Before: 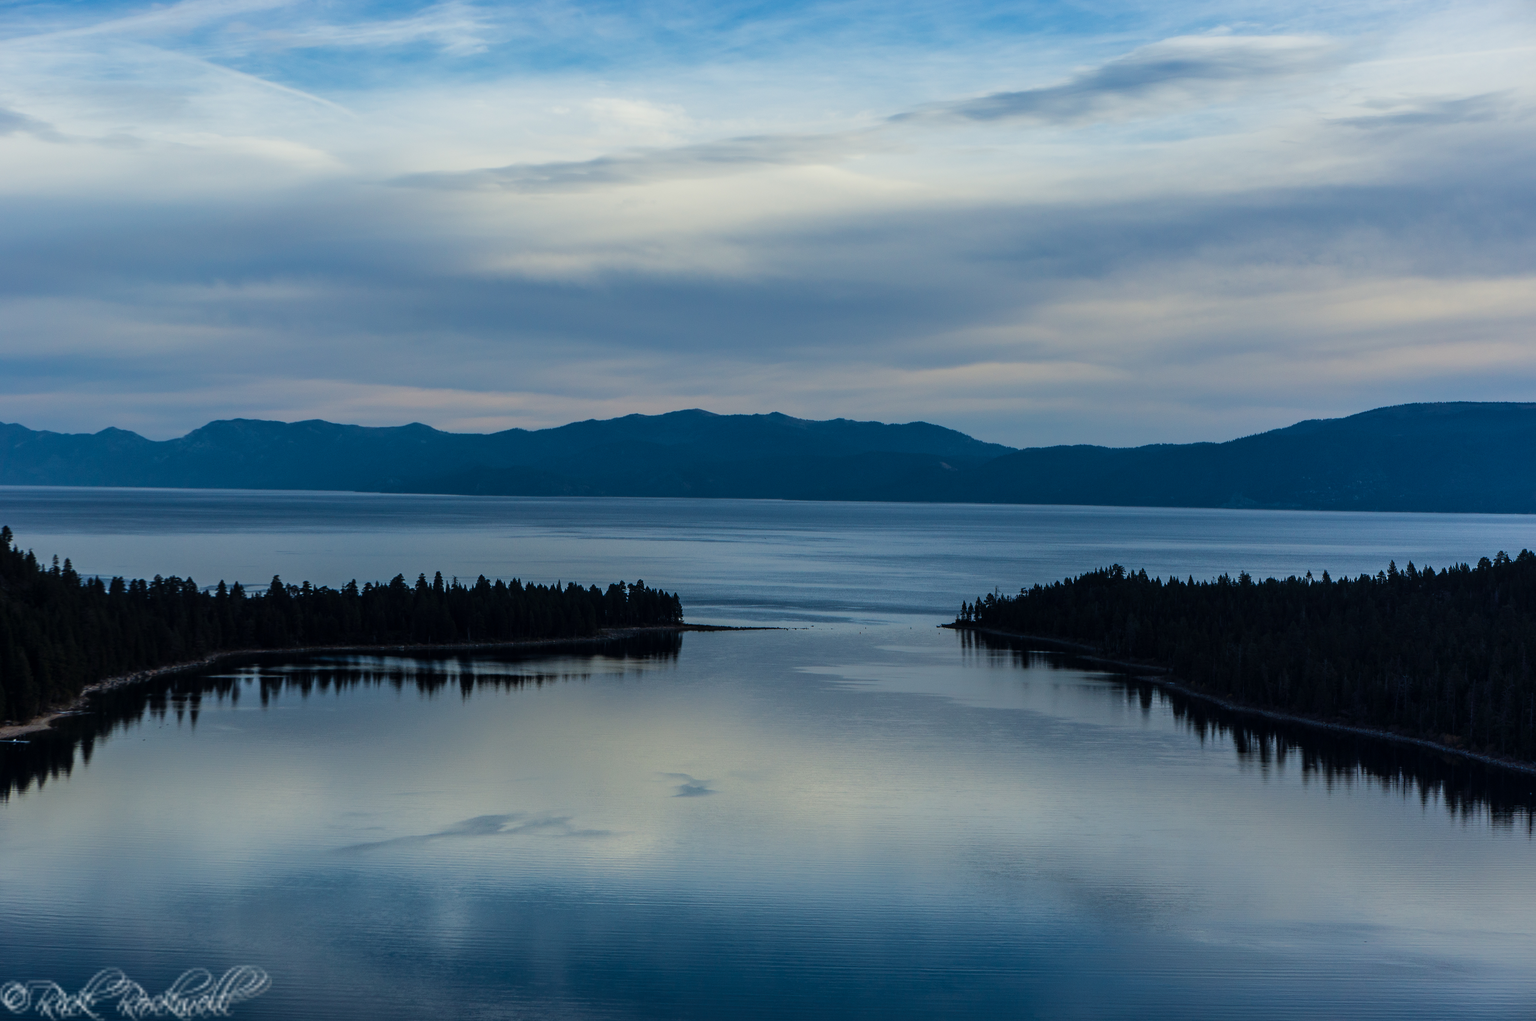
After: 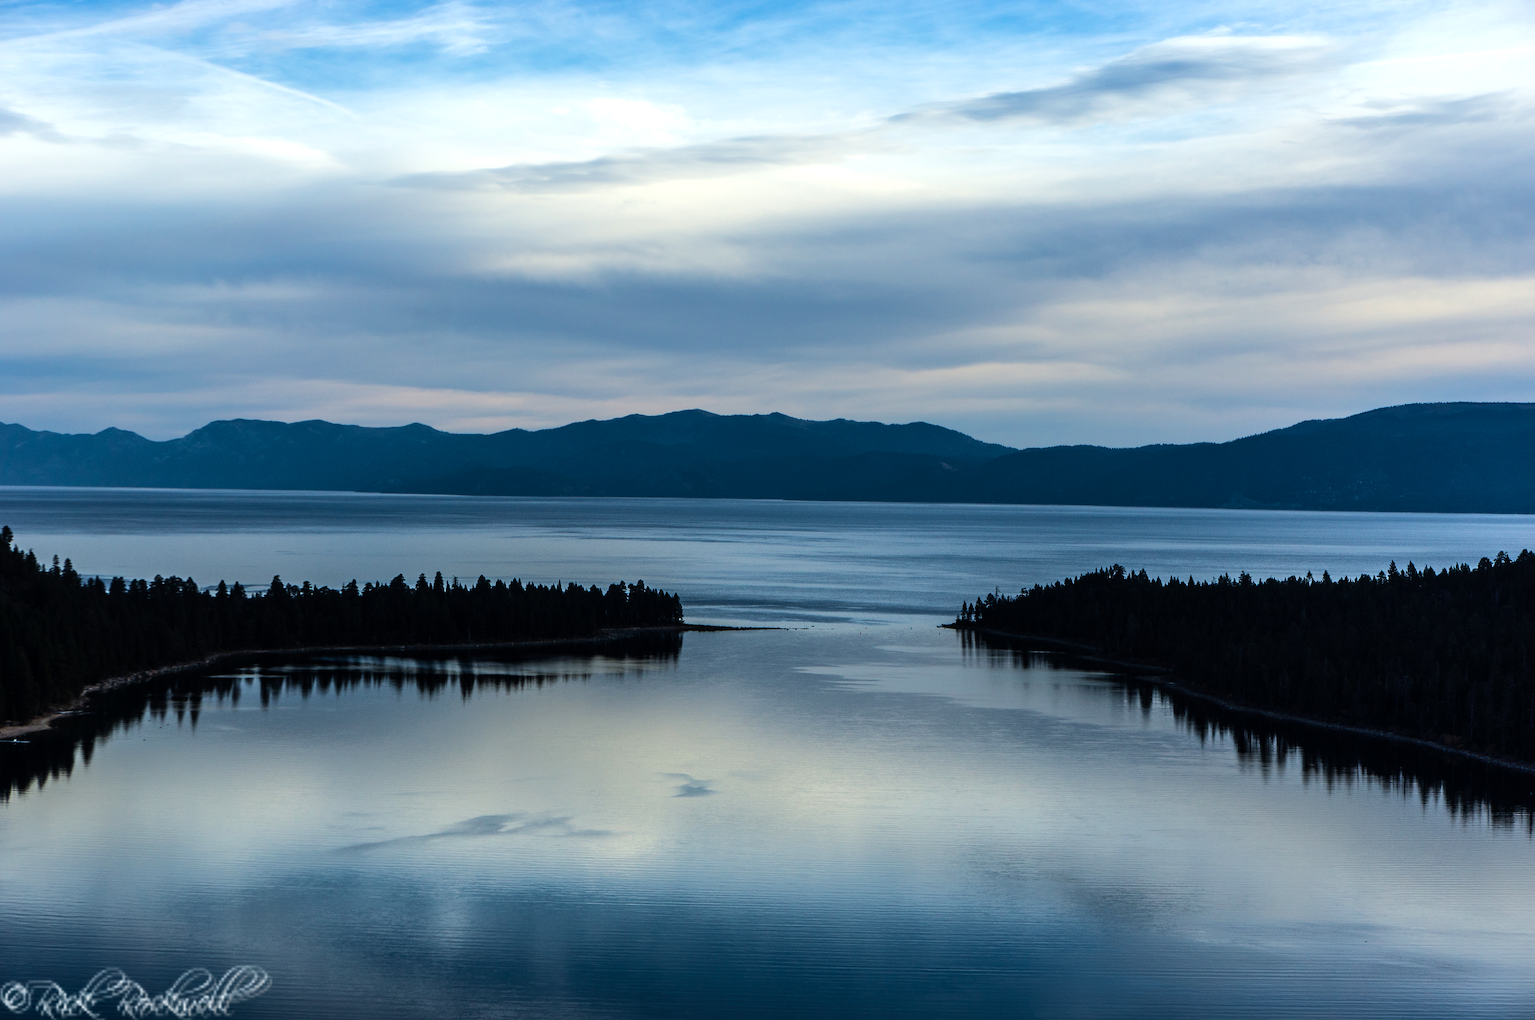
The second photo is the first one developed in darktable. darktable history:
tone equalizer: -8 EV -0.722 EV, -7 EV -0.735 EV, -6 EV -0.561 EV, -5 EV -0.373 EV, -3 EV 0.397 EV, -2 EV 0.6 EV, -1 EV 0.678 EV, +0 EV 0.779 EV, edges refinement/feathering 500, mask exposure compensation -1.57 EV, preserve details no
